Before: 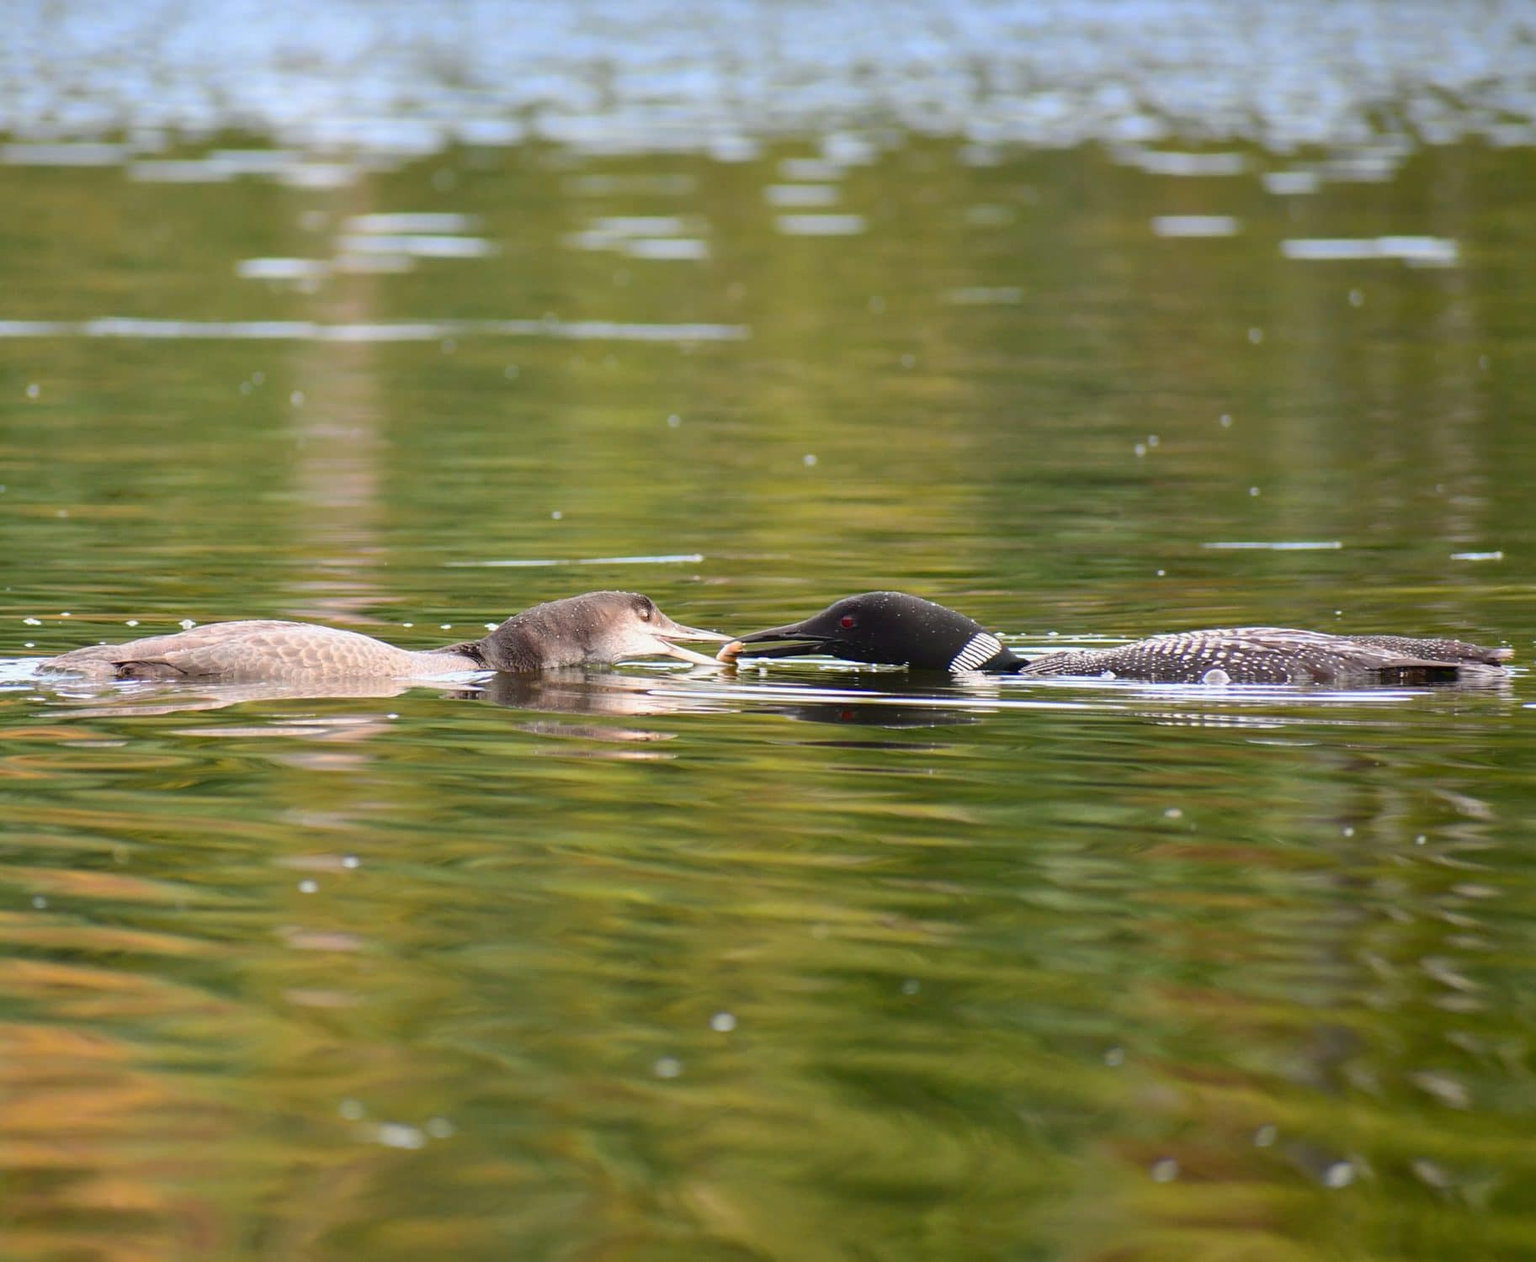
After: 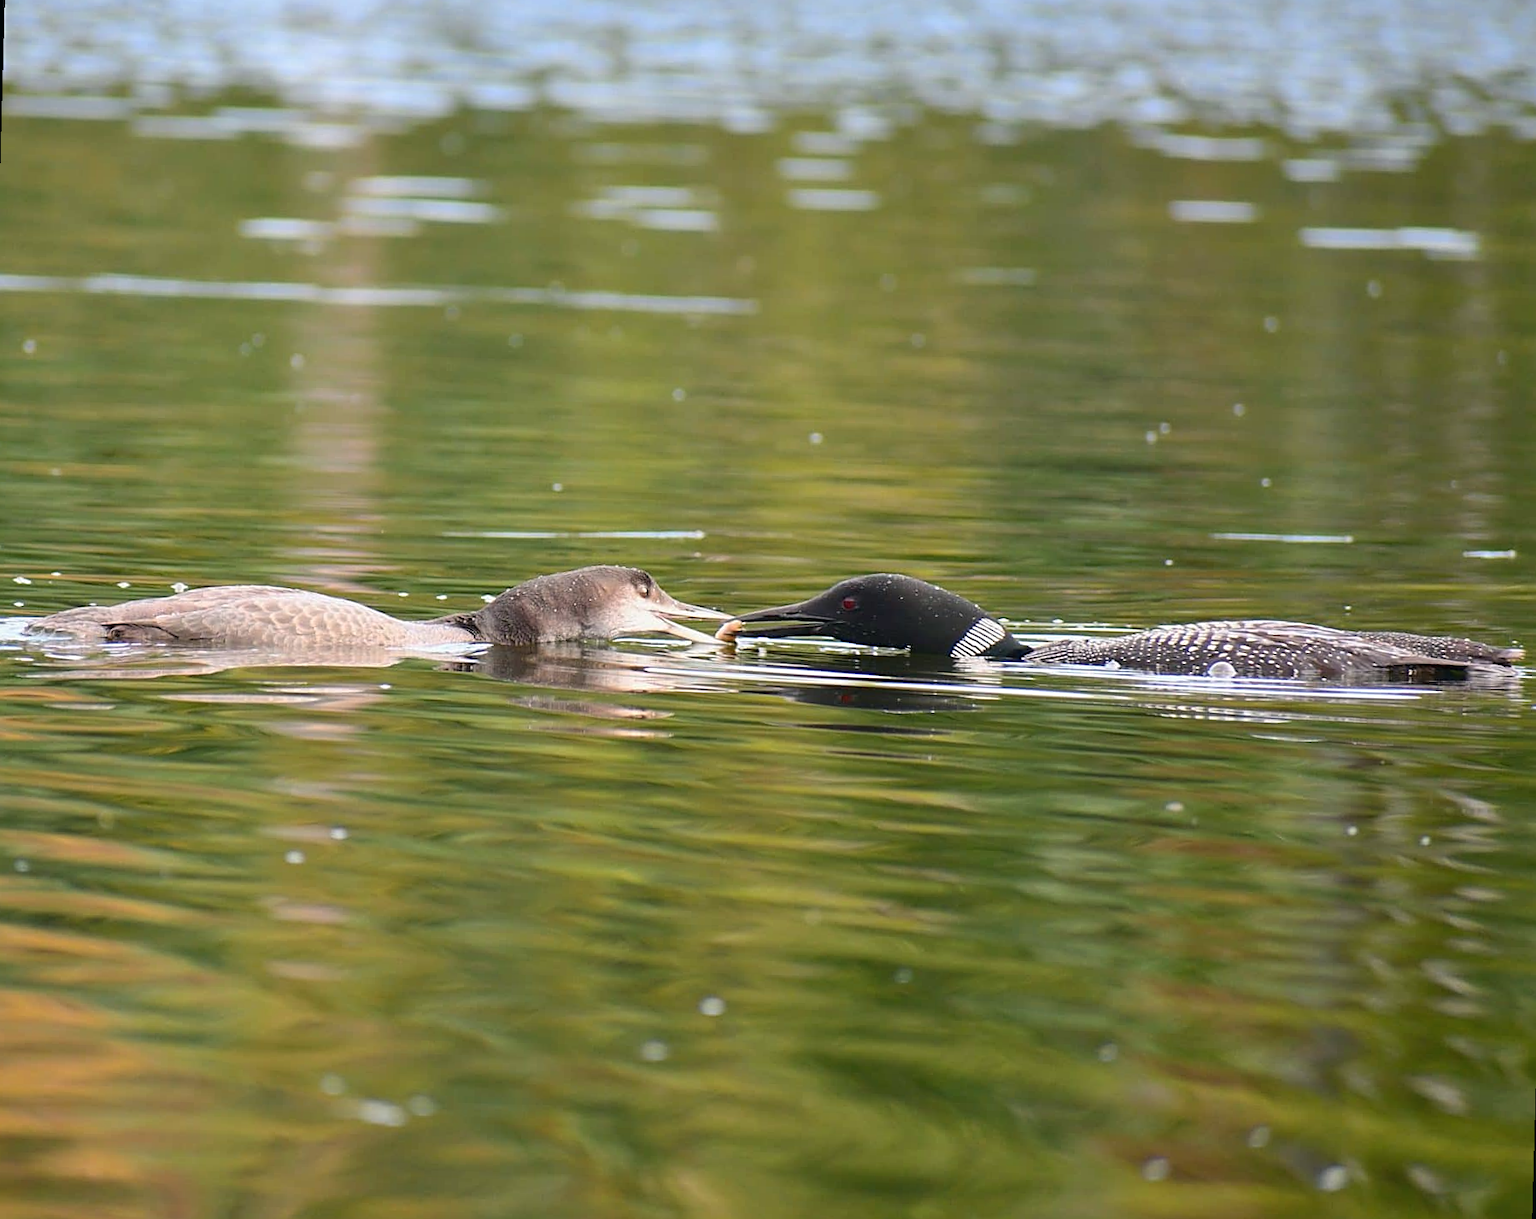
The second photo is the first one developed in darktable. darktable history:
rotate and perspective: rotation 1.57°, crop left 0.018, crop right 0.982, crop top 0.039, crop bottom 0.961
sharpen: on, module defaults
color balance: mode lift, gamma, gain (sRGB), lift [1, 1, 1.022, 1.026]
